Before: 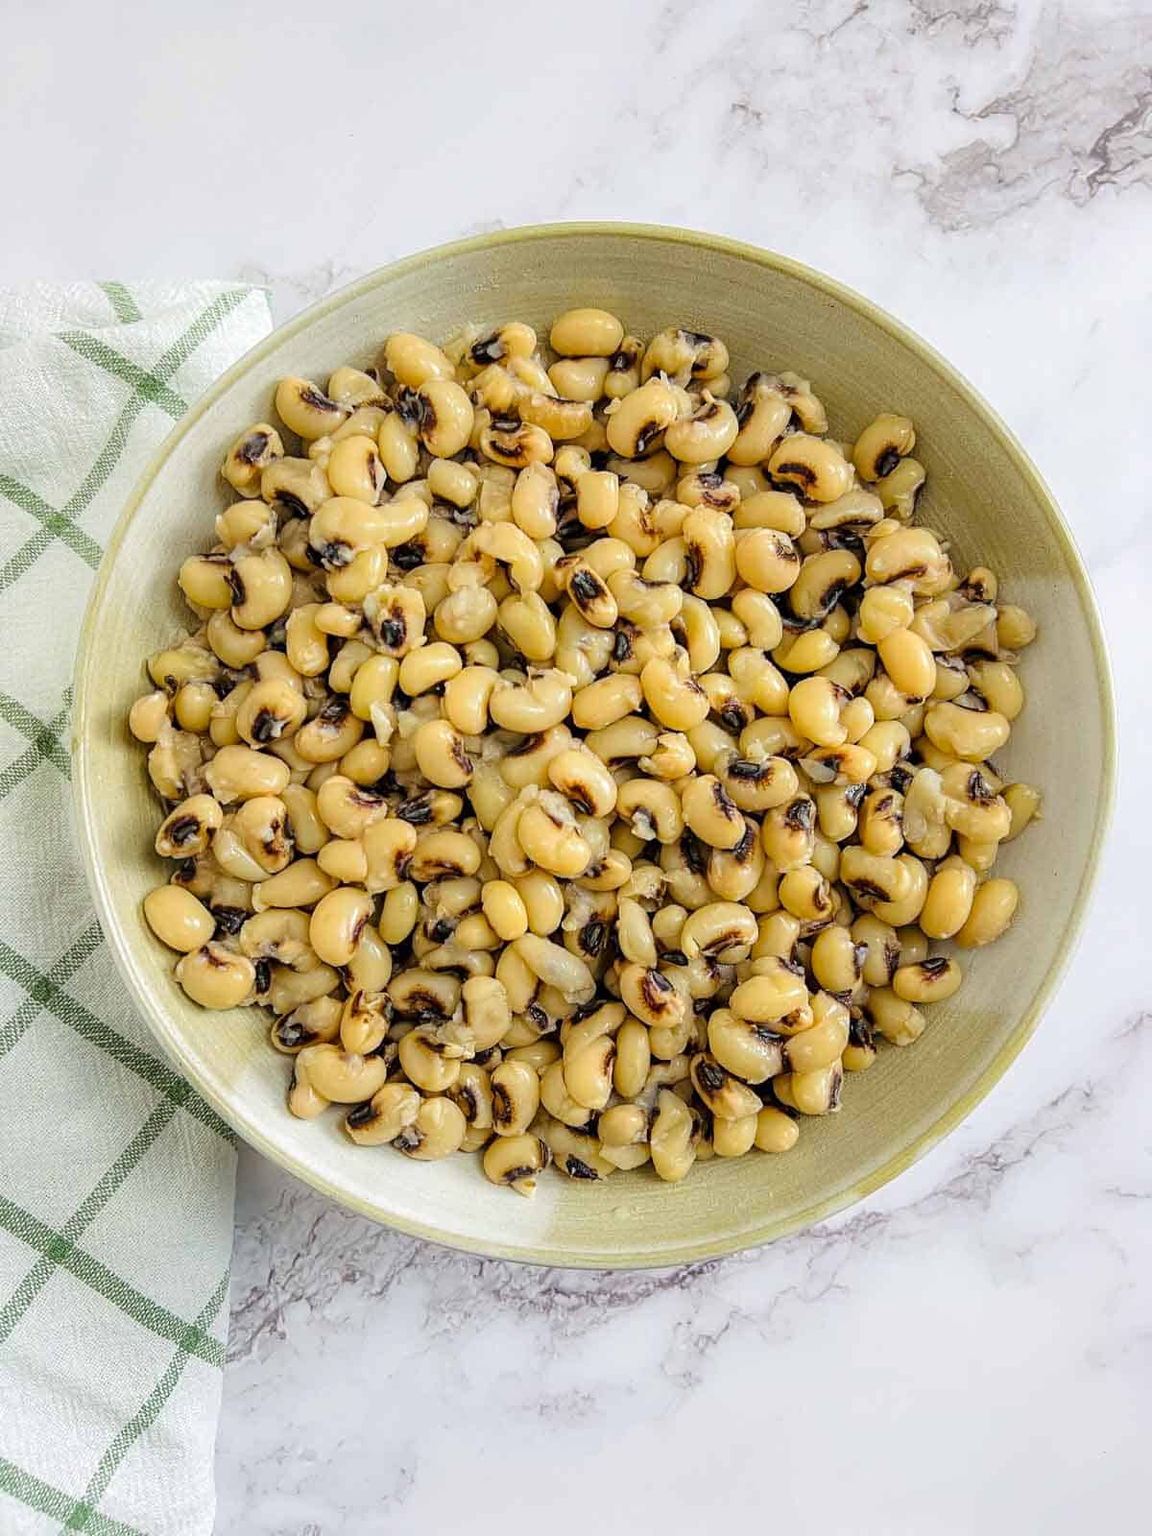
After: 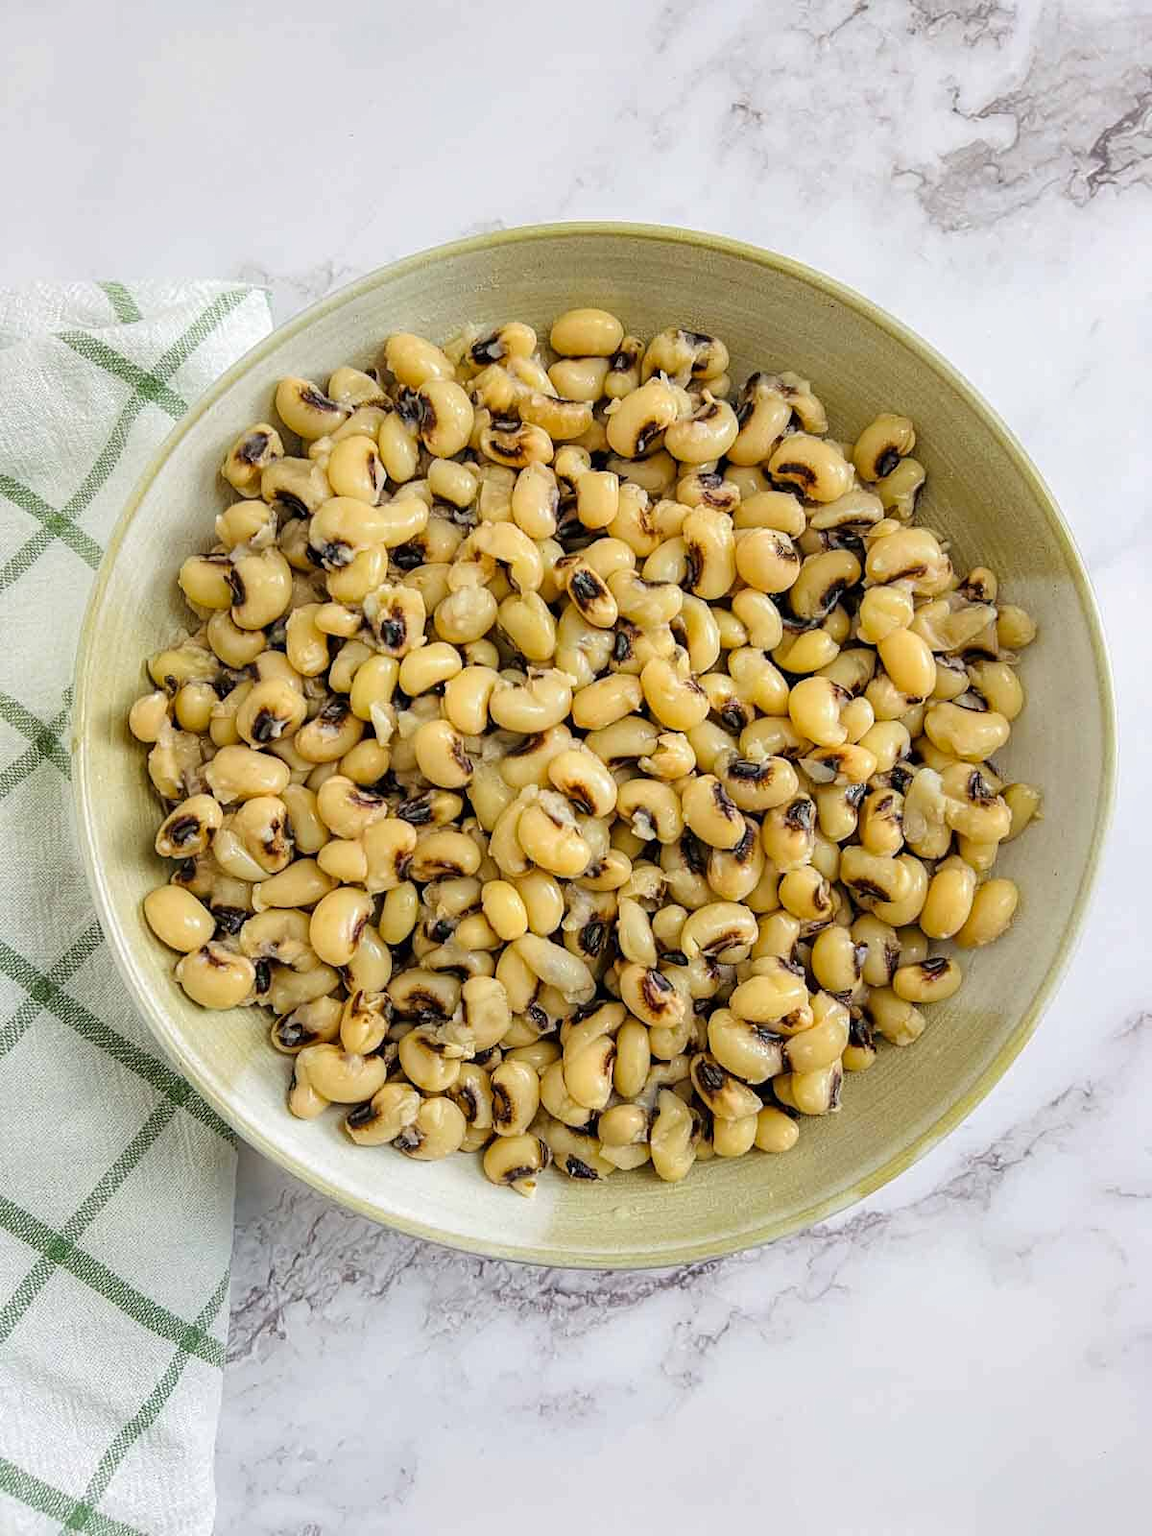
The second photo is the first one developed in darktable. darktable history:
shadows and highlights: shadows 37.36, highlights -26.89, highlights color adjustment 45.71%, soften with gaussian
